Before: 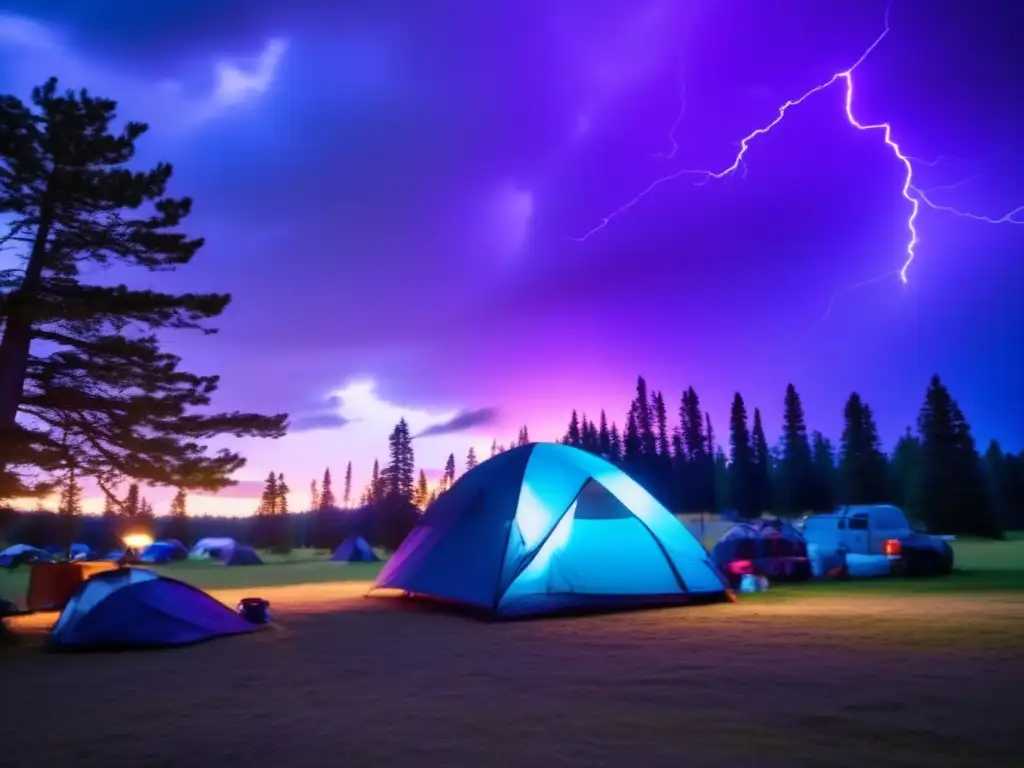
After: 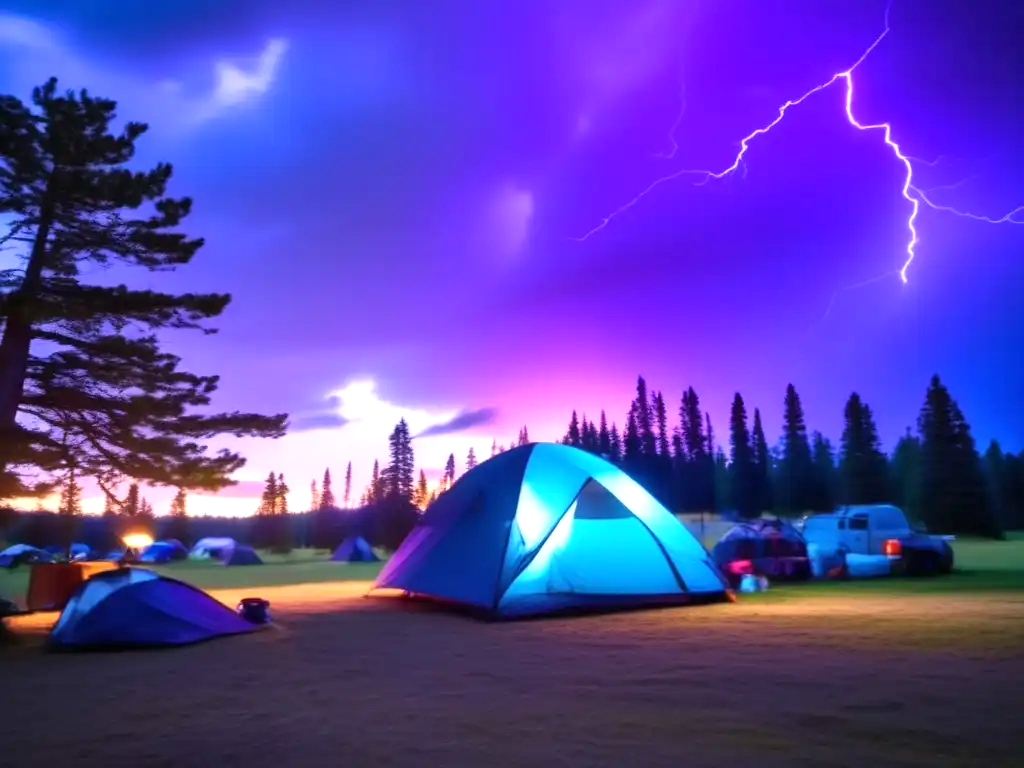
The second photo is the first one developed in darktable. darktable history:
exposure: exposure 0.509 EV, compensate highlight preservation false
tone equalizer: smoothing diameter 24.93%, edges refinement/feathering 13.49, preserve details guided filter
